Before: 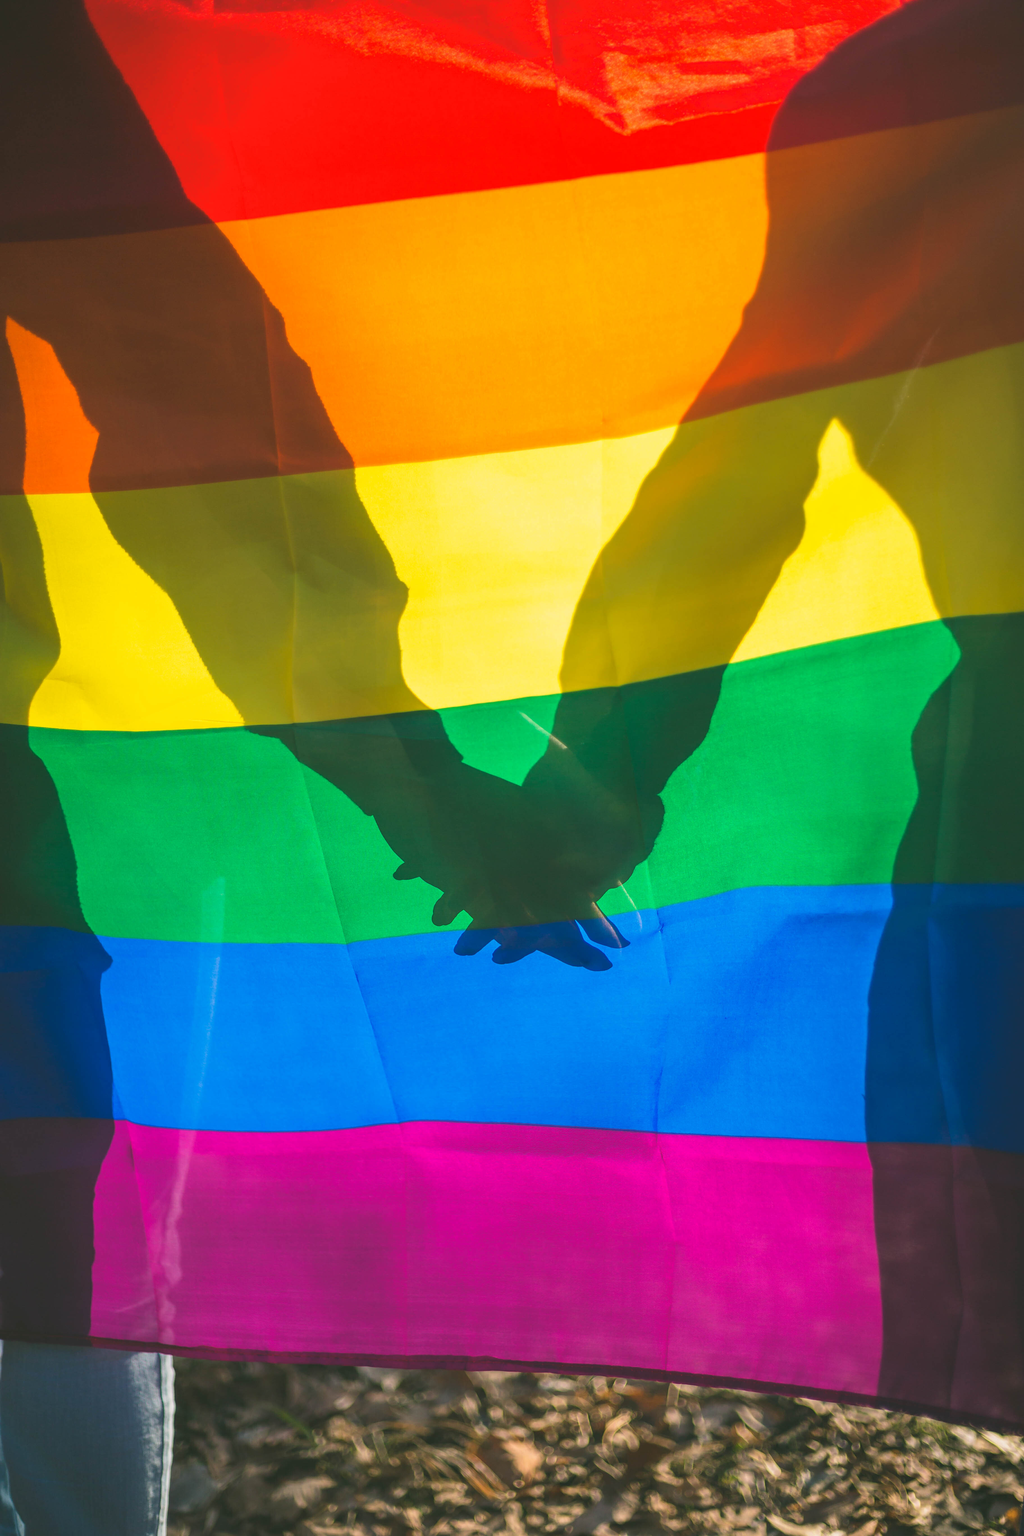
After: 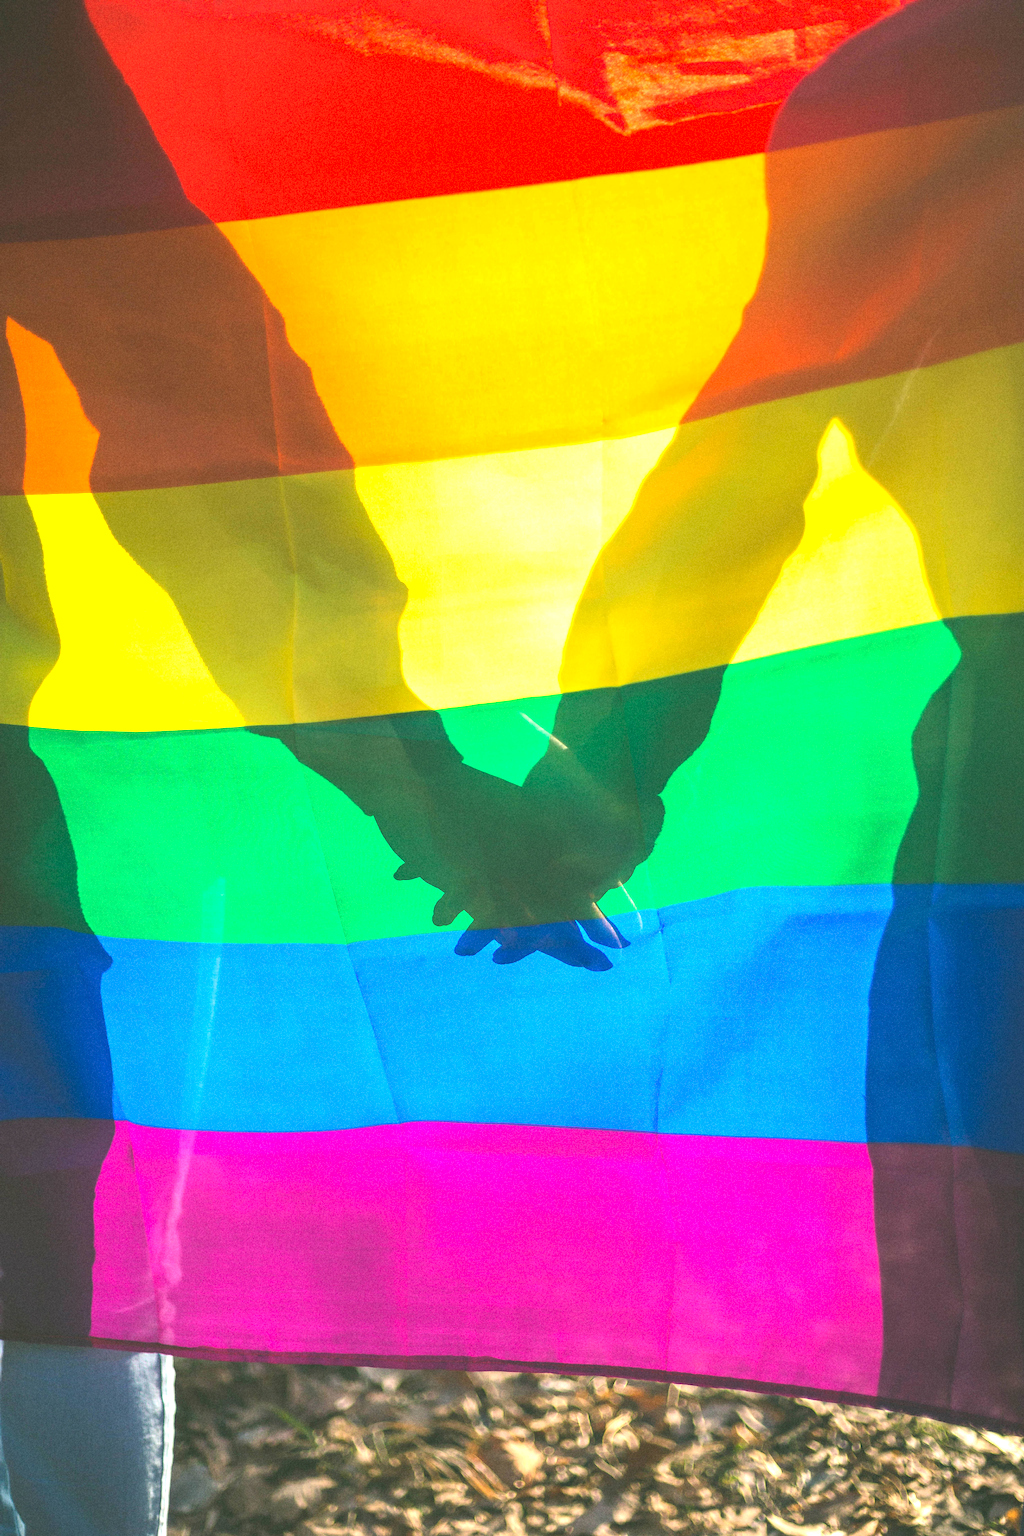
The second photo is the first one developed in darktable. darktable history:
exposure: black level correction 0.001, exposure 1.116 EV, compensate highlight preservation false
grain: on, module defaults
